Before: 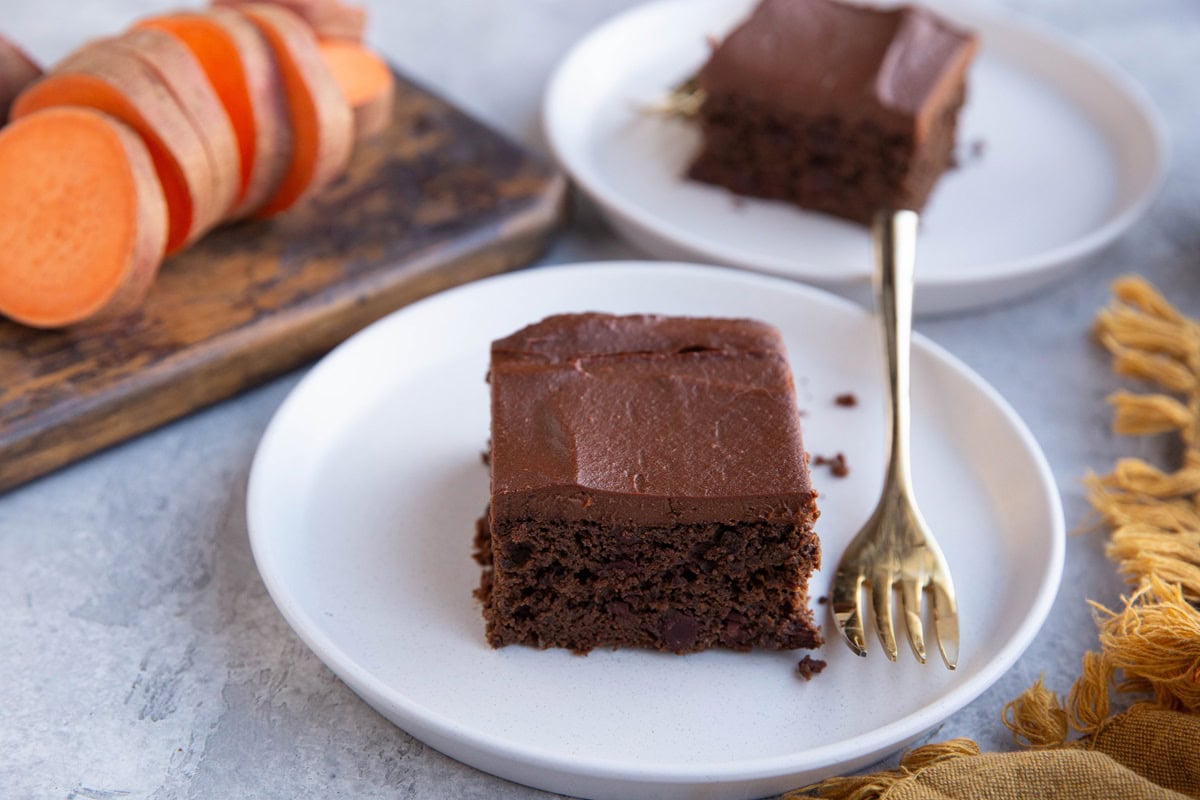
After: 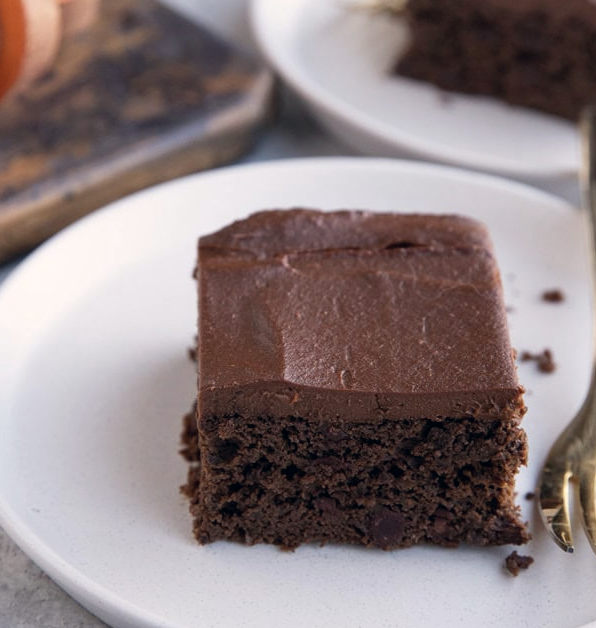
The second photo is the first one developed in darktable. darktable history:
crop and rotate: angle 0.021°, left 24.467%, top 13.105%, right 25.758%, bottom 8.256%
color correction: highlights a* 2.84, highlights b* 5.02, shadows a* -2.61, shadows b* -4.93, saturation 0.768
